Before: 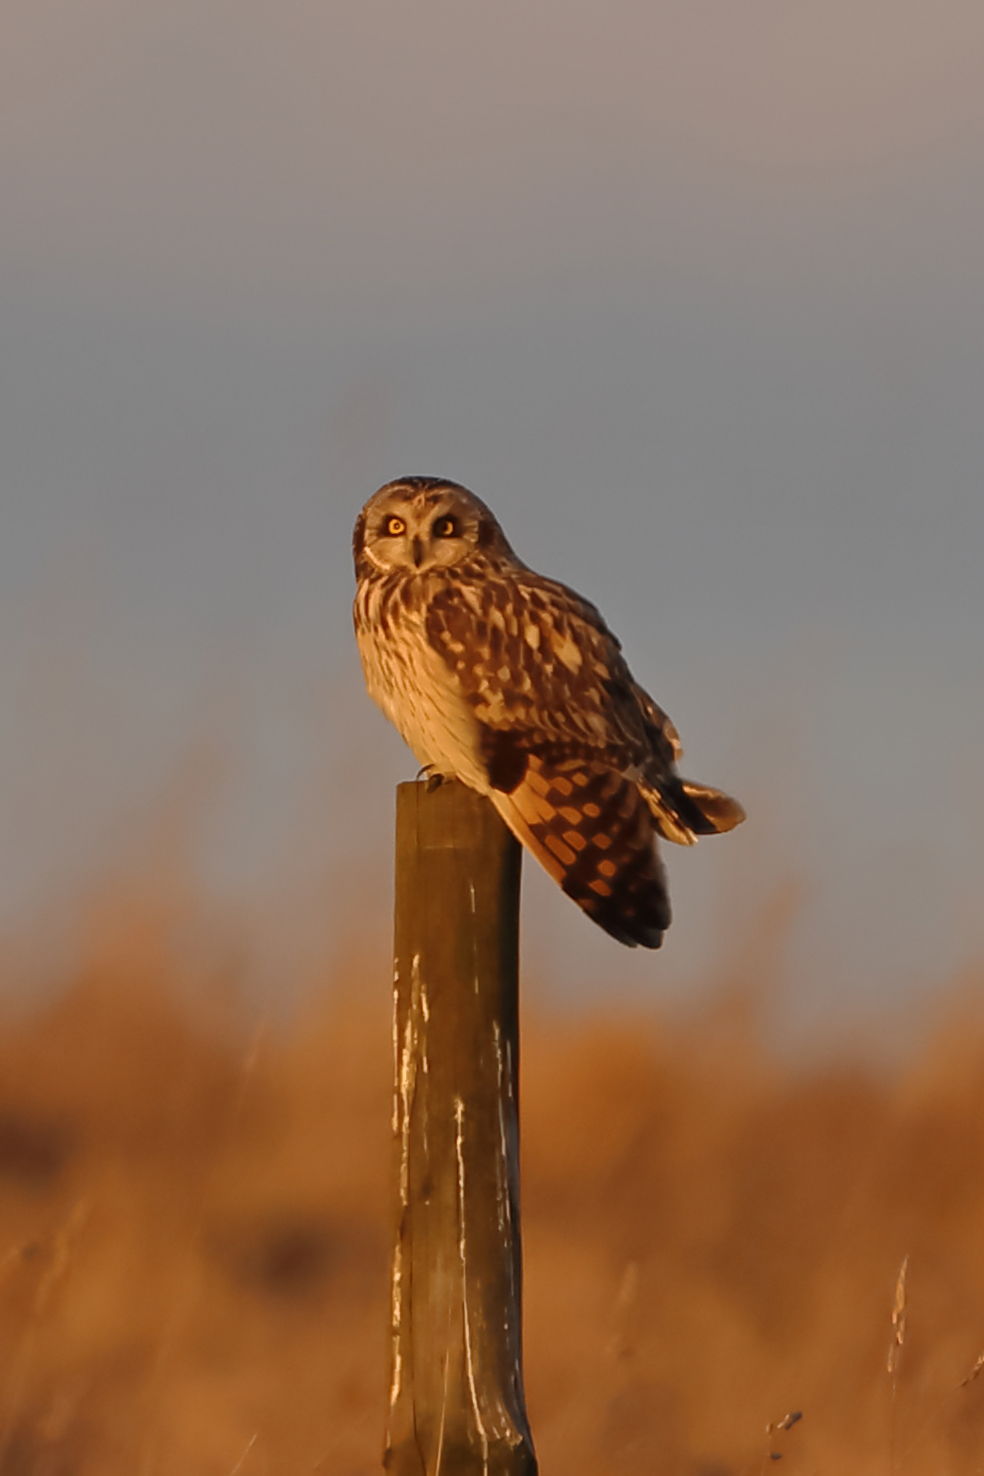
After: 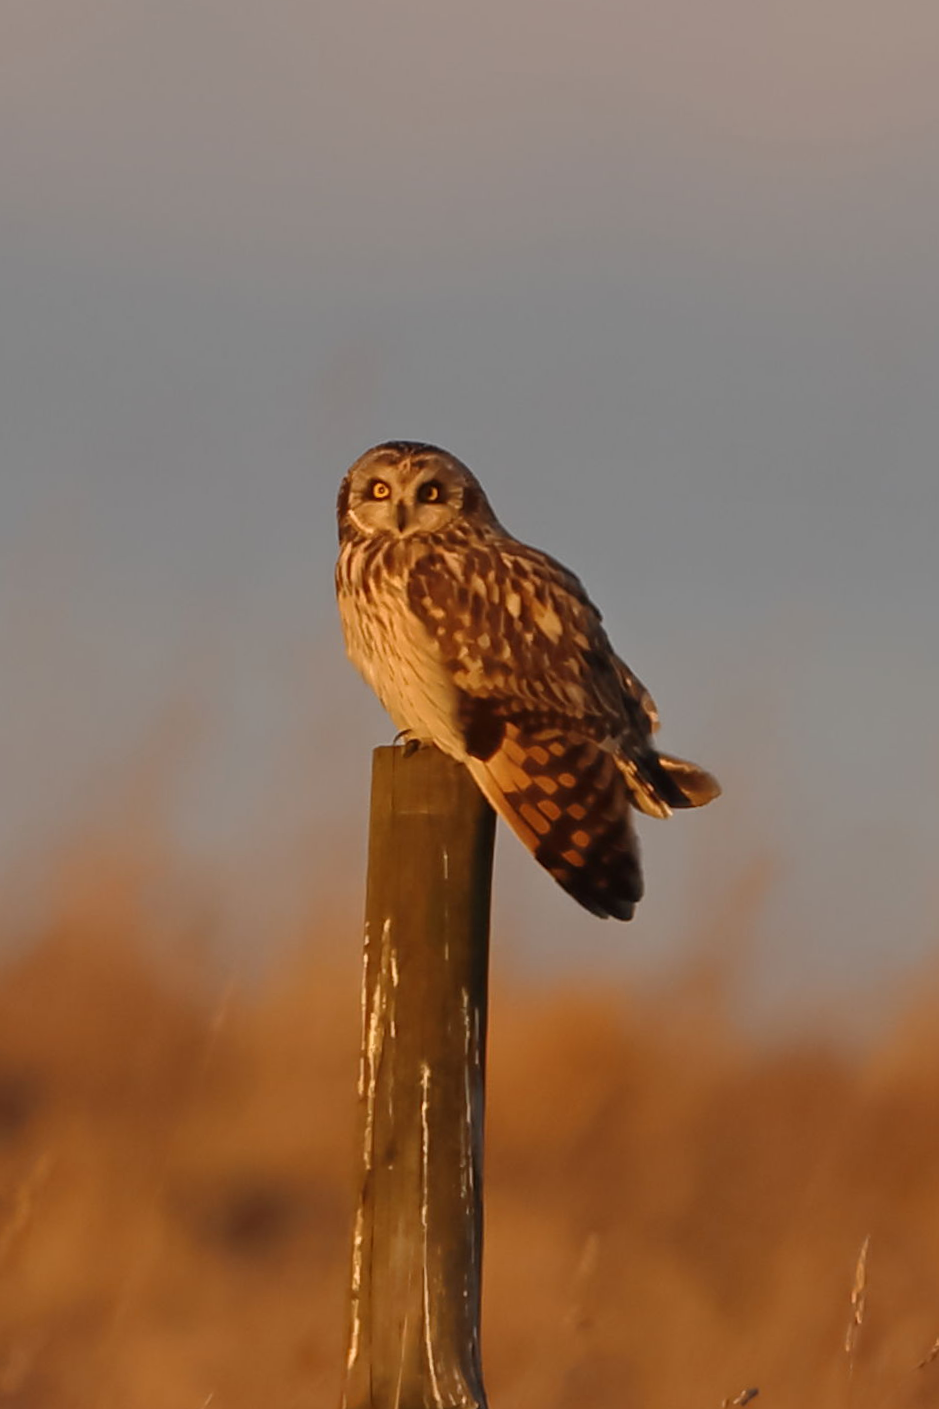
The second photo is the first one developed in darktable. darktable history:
crop and rotate: angle -1.82°
